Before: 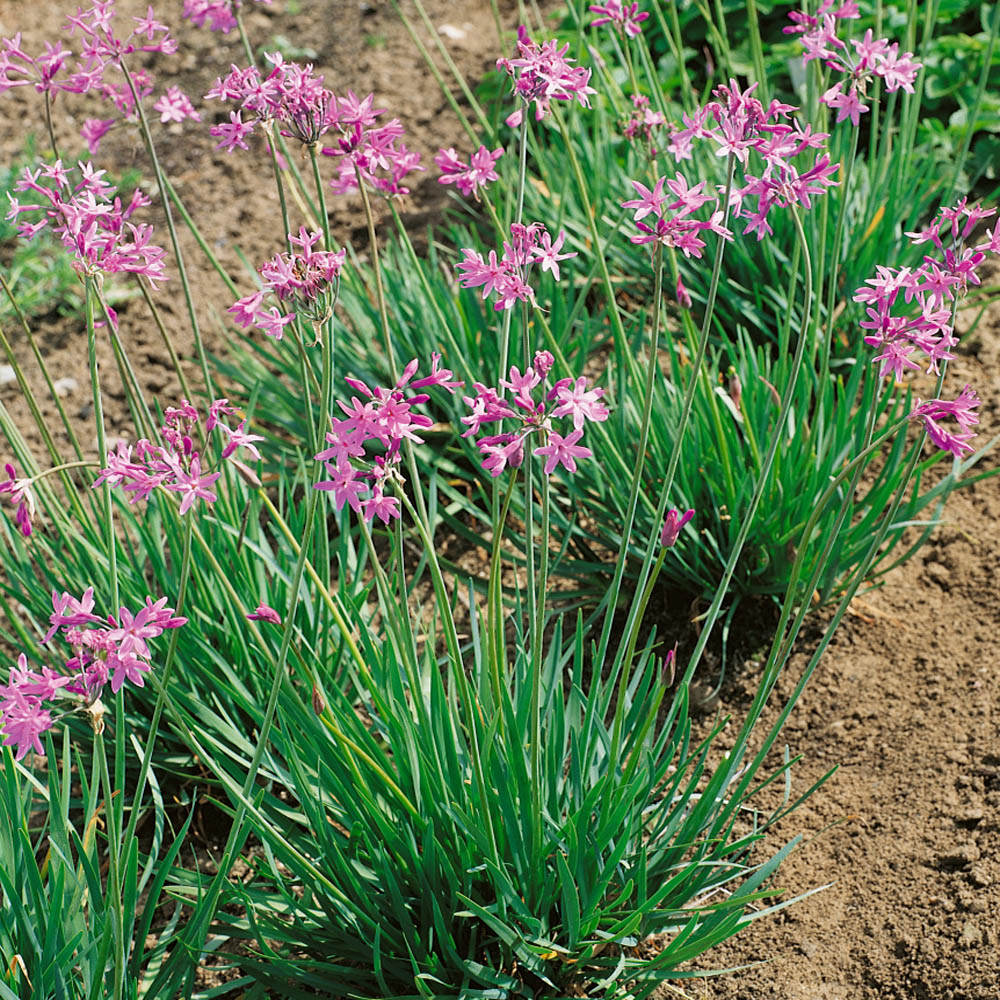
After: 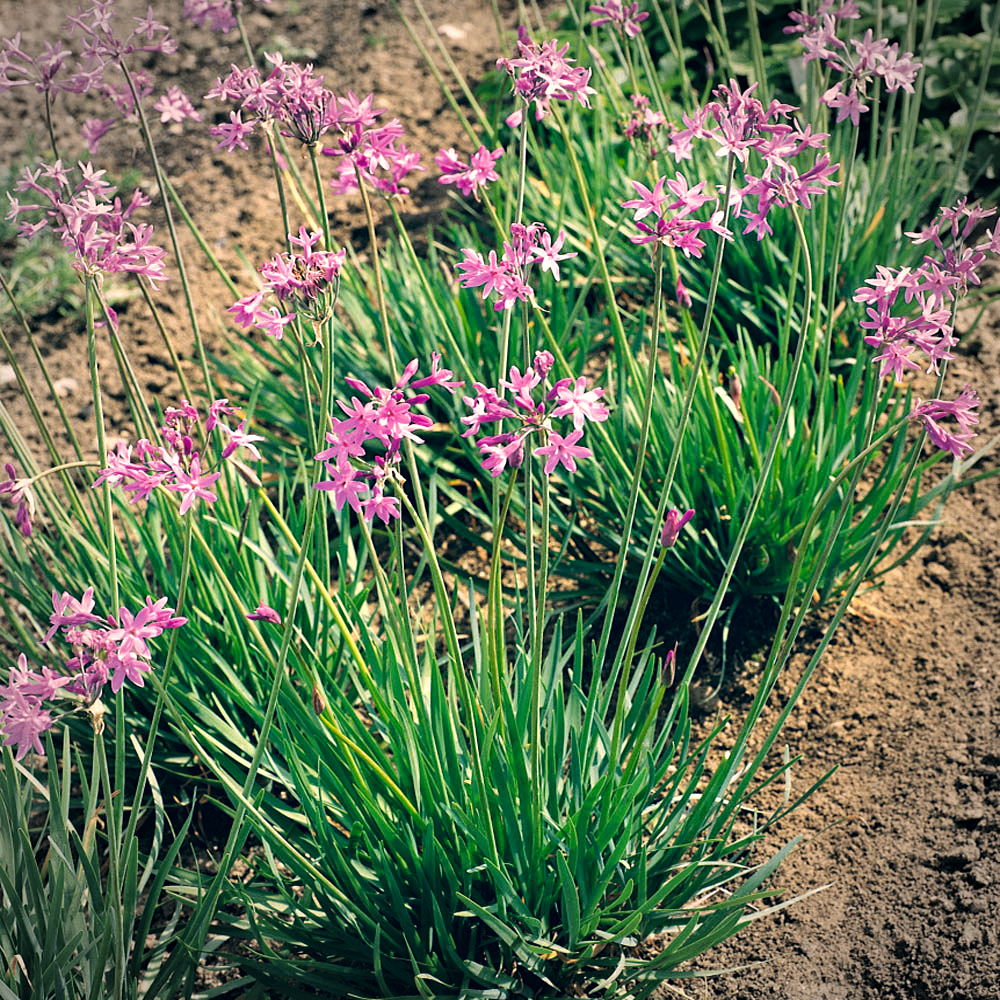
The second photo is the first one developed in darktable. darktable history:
color correction: highlights a* 10.32, highlights b* 14.66, shadows a* -9.59, shadows b* -15.02
contrast equalizer: y [[0.509, 0.517, 0.523, 0.523, 0.517, 0.509], [0.5 ×6], [0.5 ×6], [0 ×6], [0 ×6]]
tone equalizer: -8 EV -0.417 EV, -7 EV -0.389 EV, -6 EV -0.333 EV, -5 EV -0.222 EV, -3 EV 0.222 EV, -2 EV 0.333 EV, -1 EV 0.389 EV, +0 EV 0.417 EV, edges refinement/feathering 500, mask exposure compensation -1.25 EV, preserve details no
vignetting: fall-off start 71.74%
